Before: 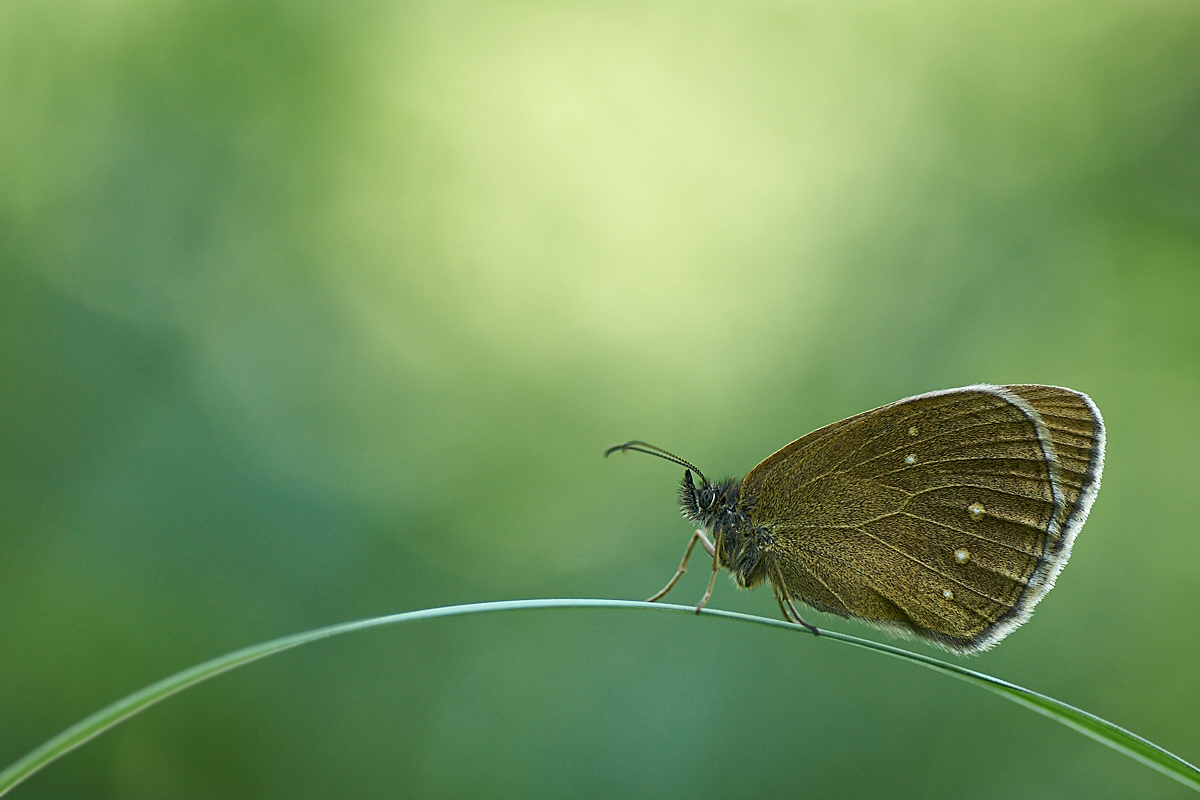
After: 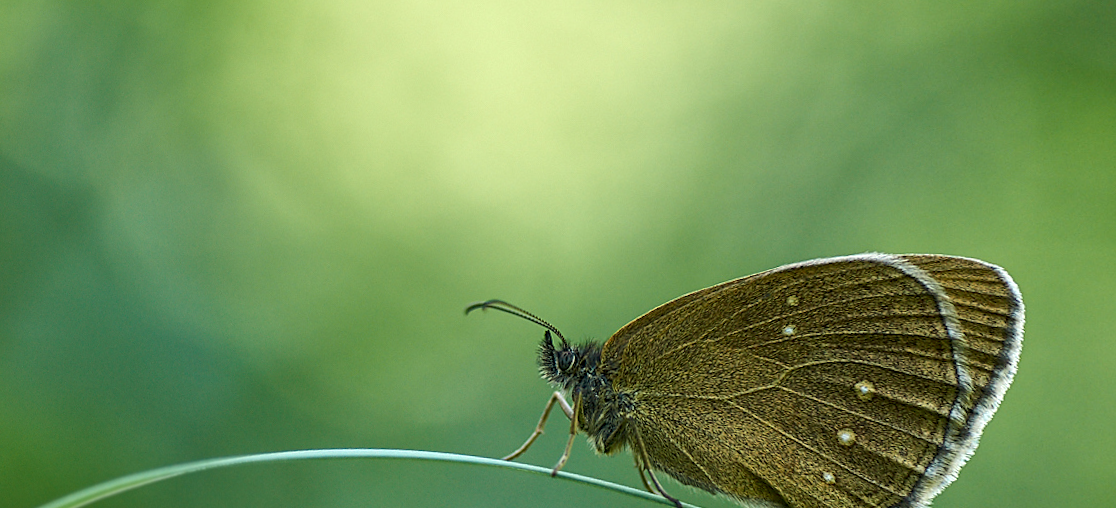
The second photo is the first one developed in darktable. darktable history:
local contrast: detail 130%
color correction: saturation 1.1
crop and rotate: left 2.991%, top 13.302%, right 1.981%, bottom 12.636%
rotate and perspective: rotation 1.69°, lens shift (vertical) -0.023, lens shift (horizontal) -0.291, crop left 0.025, crop right 0.988, crop top 0.092, crop bottom 0.842
